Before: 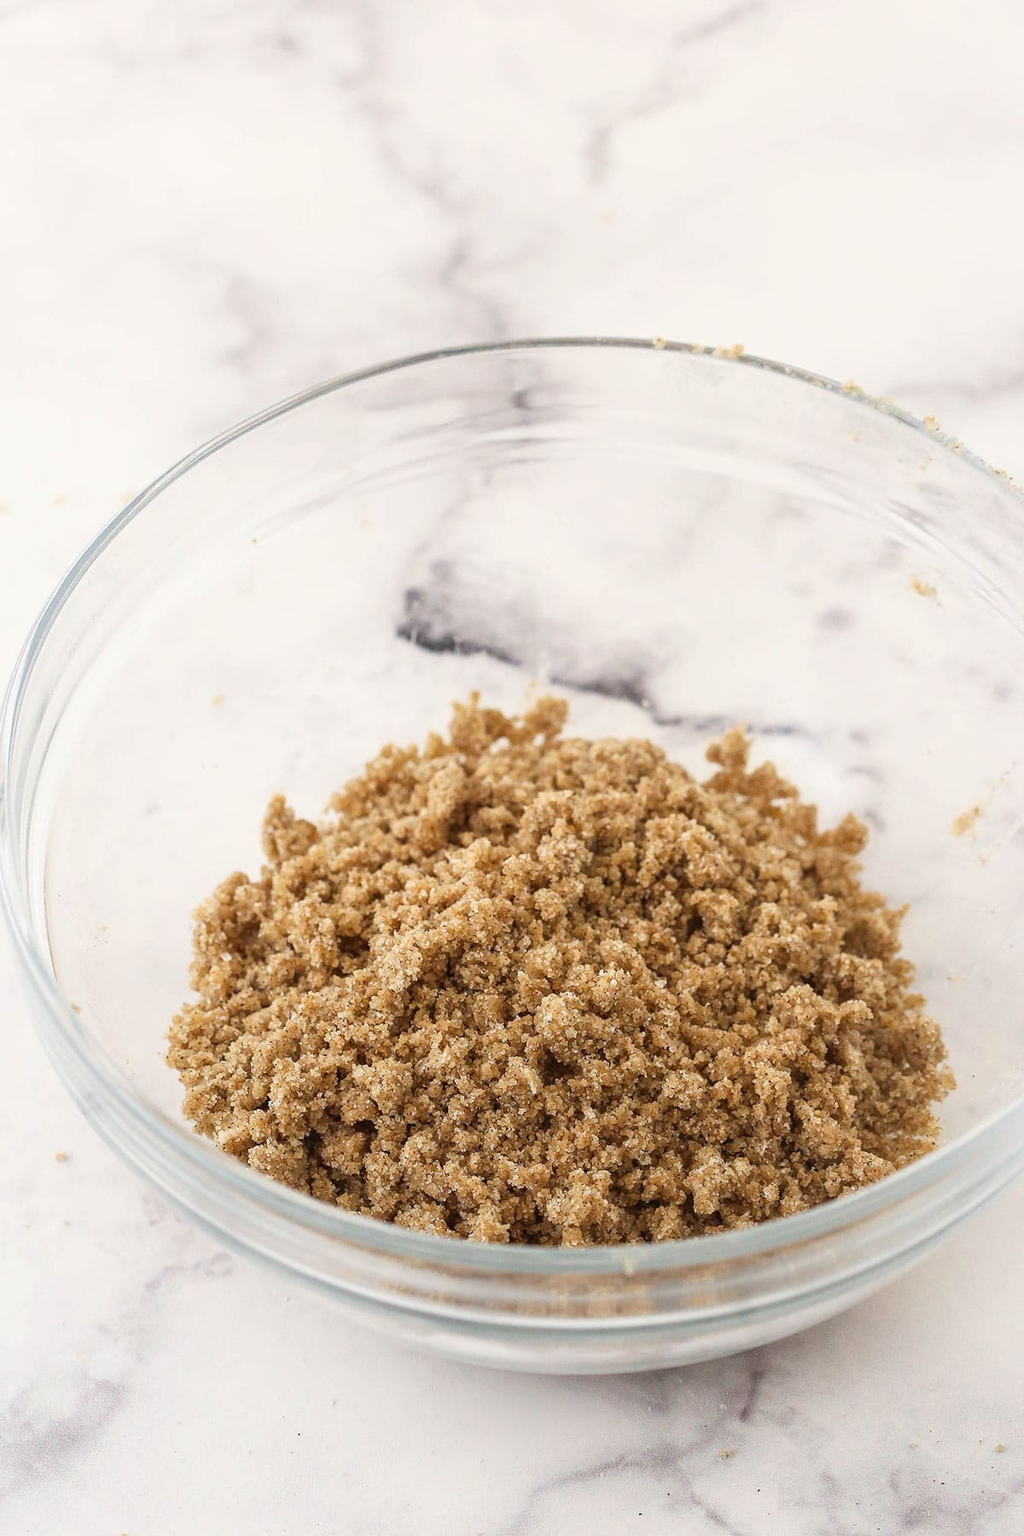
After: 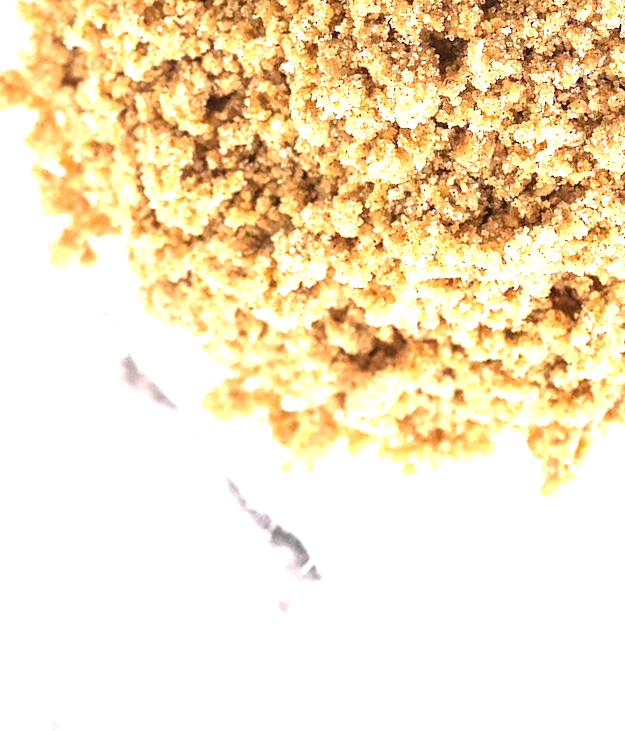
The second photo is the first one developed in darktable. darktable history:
crop and rotate: angle 146.87°, left 9.186%, top 15.638%, right 4.472%, bottom 17.021%
exposure: black level correction 0, exposure 1.295 EV, compensate highlight preservation false
tone equalizer: -8 EV -0.377 EV, -7 EV -0.399 EV, -6 EV -0.368 EV, -5 EV -0.23 EV, -3 EV 0.187 EV, -2 EV 0.356 EV, -1 EV 0.407 EV, +0 EV 0.395 EV, mask exposure compensation -0.515 EV
